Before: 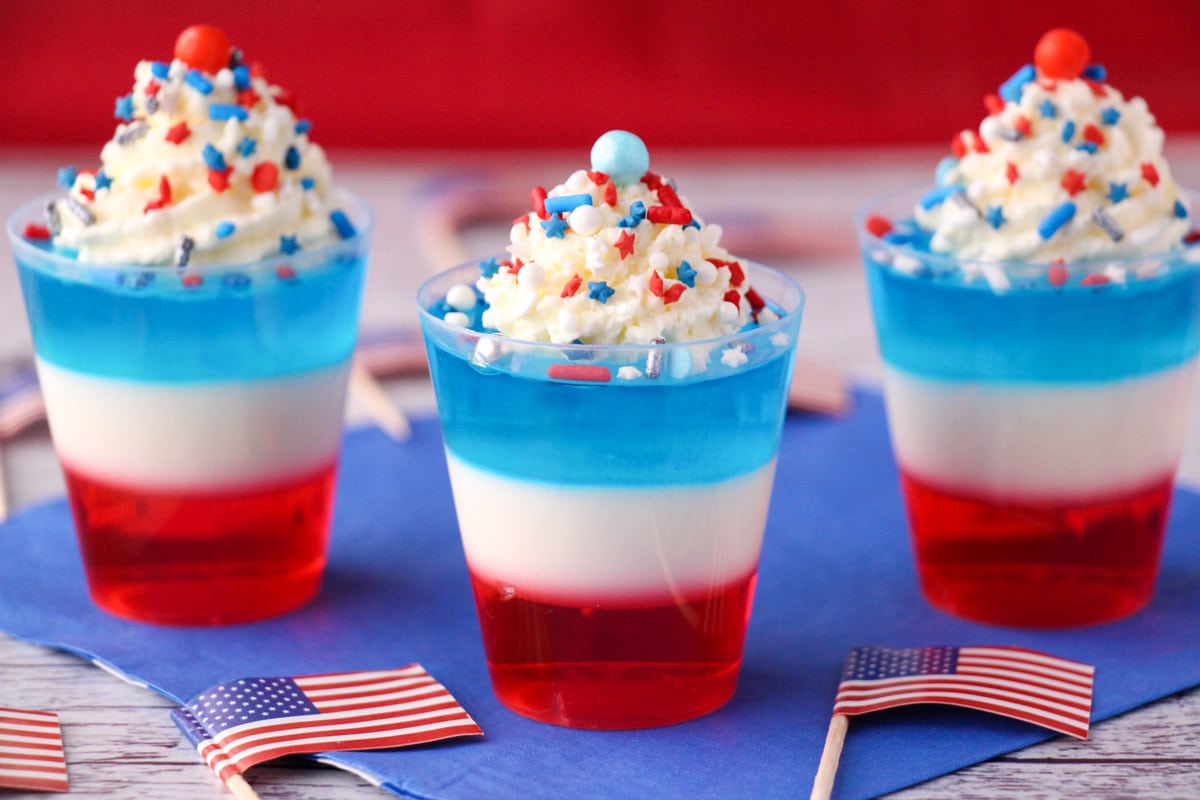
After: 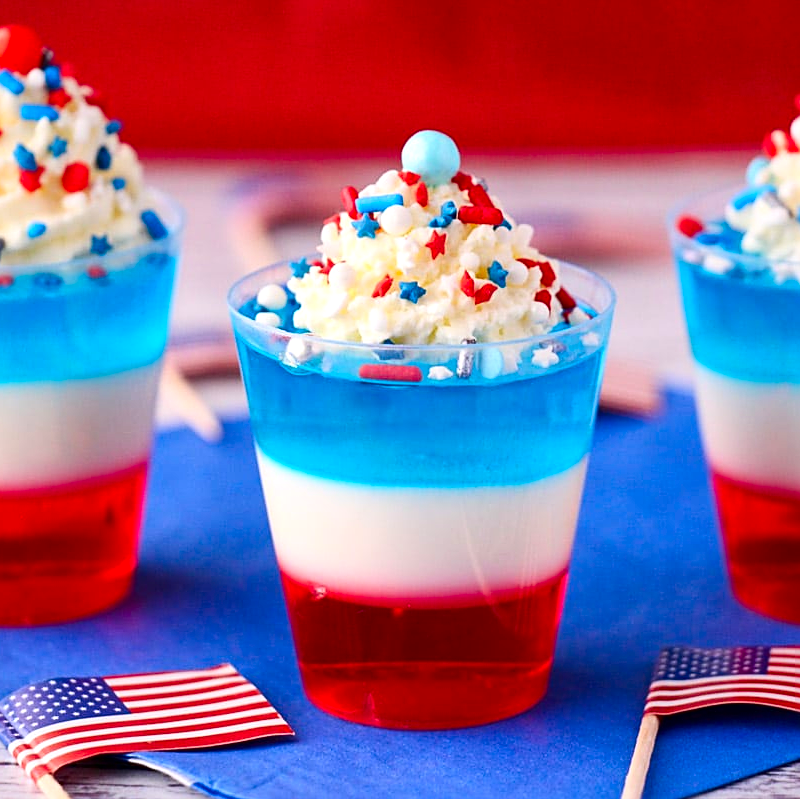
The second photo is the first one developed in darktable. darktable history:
sharpen: on, module defaults
shadows and highlights: shadows 37.27, highlights -28.18, soften with gaussian
crop and rotate: left 15.754%, right 17.579%
contrast brightness saturation: contrast 0.16, saturation 0.32
local contrast: mode bilateral grid, contrast 20, coarseness 50, detail 120%, midtone range 0.2
